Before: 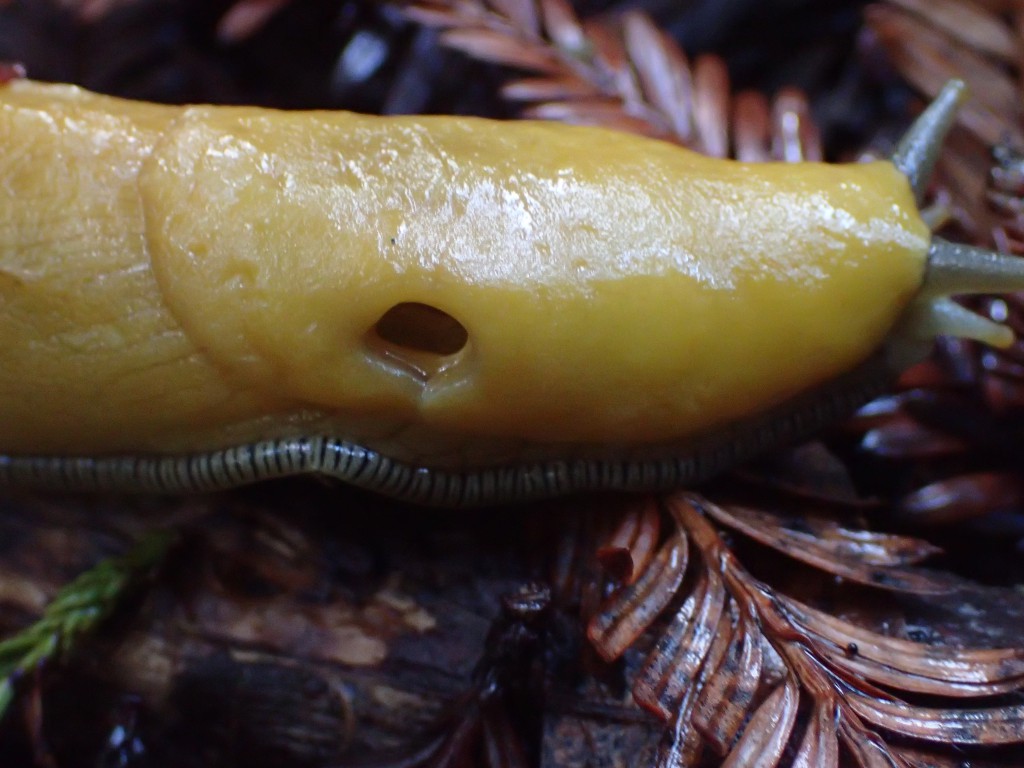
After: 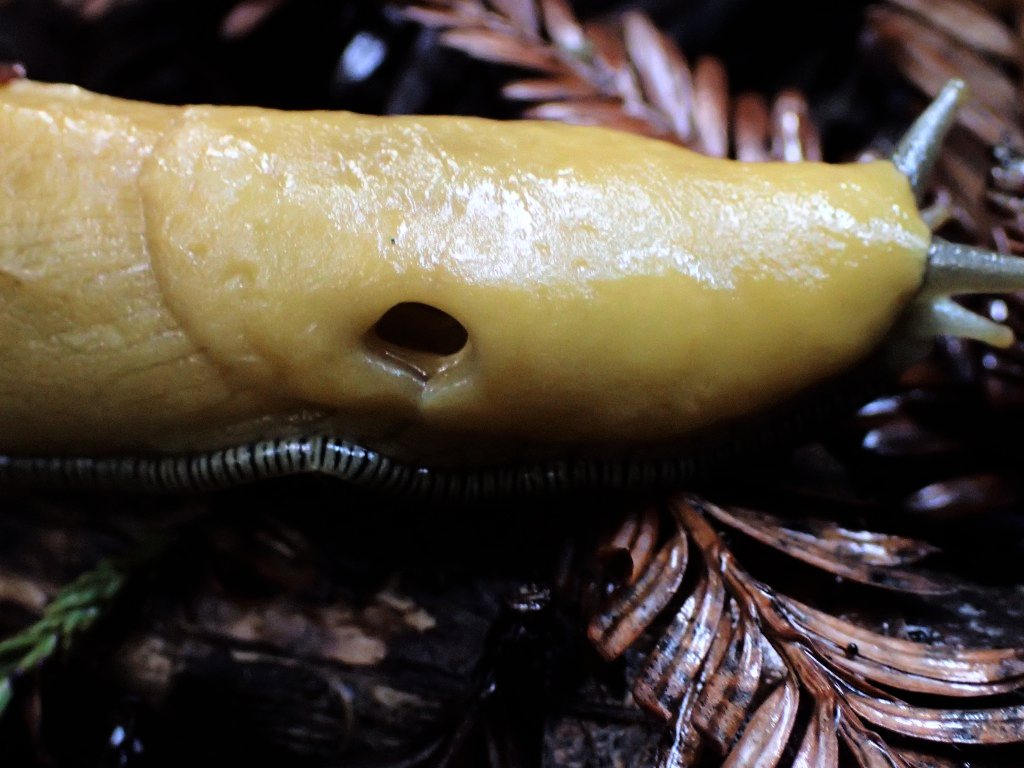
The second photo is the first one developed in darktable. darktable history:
velvia: strength 14.81%
tone curve: curves: ch0 [(0, 0) (0.003, 0) (0.011, 0.001) (0.025, 0.003) (0.044, 0.005) (0.069, 0.012) (0.1, 0.023) (0.136, 0.039) (0.177, 0.088) (0.224, 0.15) (0.277, 0.239) (0.335, 0.334) (0.399, 0.43) (0.468, 0.526) (0.543, 0.621) (0.623, 0.711) (0.709, 0.791) (0.801, 0.87) (0.898, 0.949) (1, 1)], color space Lab, linked channels, preserve colors none
color zones: curves: ch0 [(0, 0.5) (0.125, 0.4) (0.25, 0.5) (0.375, 0.4) (0.5, 0.4) (0.625, 0.6) (0.75, 0.6) (0.875, 0.5)]; ch1 [(0, 0.4) (0.125, 0.5) (0.25, 0.4) (0.375, 0.4) (0.5, 0.4) (0.625, 0.4) (0.75, 0.5) (0.875, 0.4)]; ch2 [(0, 0.6) (0.125, 0.5) (0.25, 0.5) (0.375, 0.6) (0.5, 0.6) (0.625, 0.5) (0.75, 0.5) (0.875, 0.5)]
